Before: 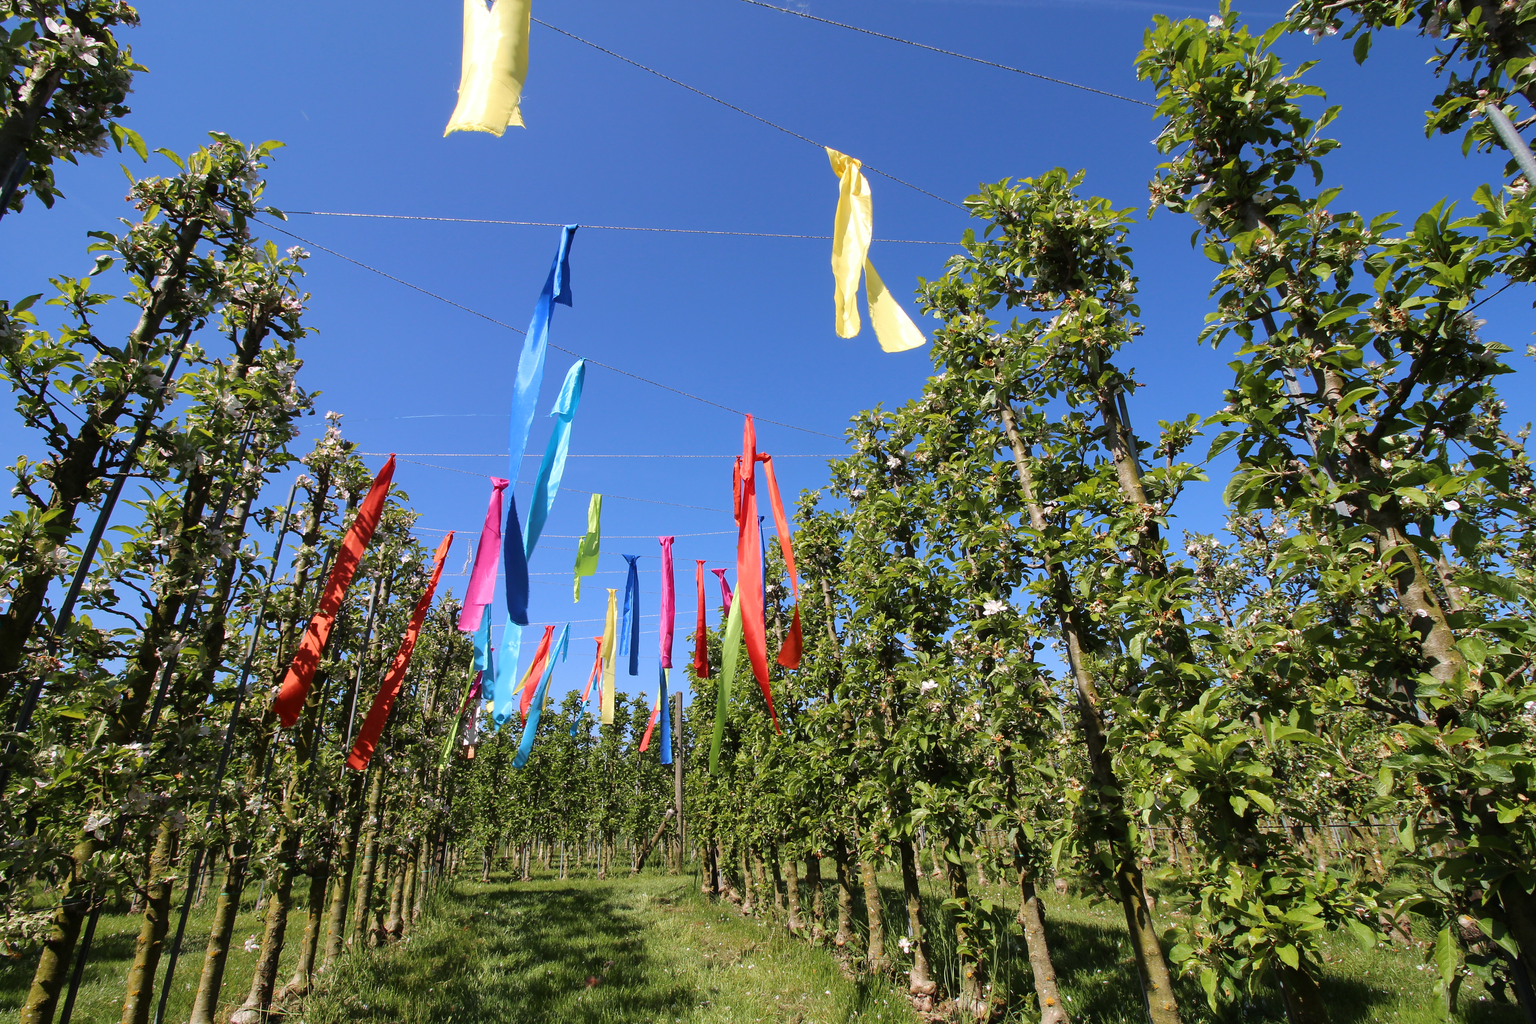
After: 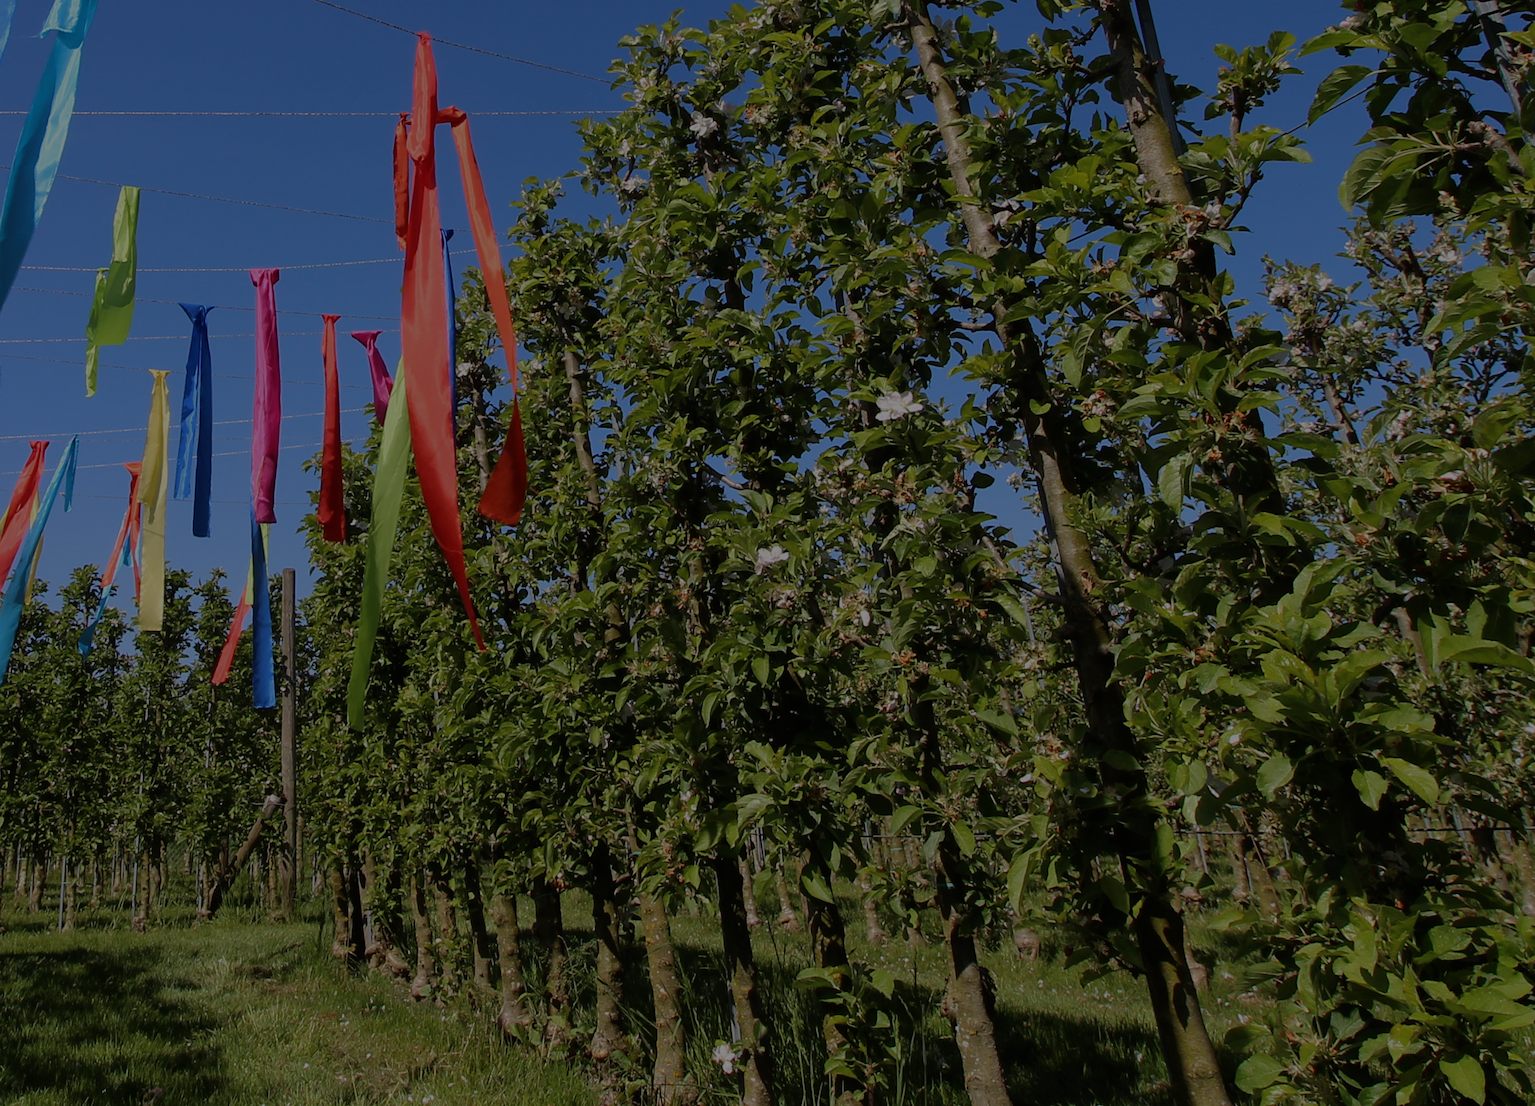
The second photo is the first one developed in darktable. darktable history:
exposure: exposure -2.002 EV, compensate highlight preservation false
crop: left 34.479%, top 38.822%, right 13.718%, bottom 5.172%
